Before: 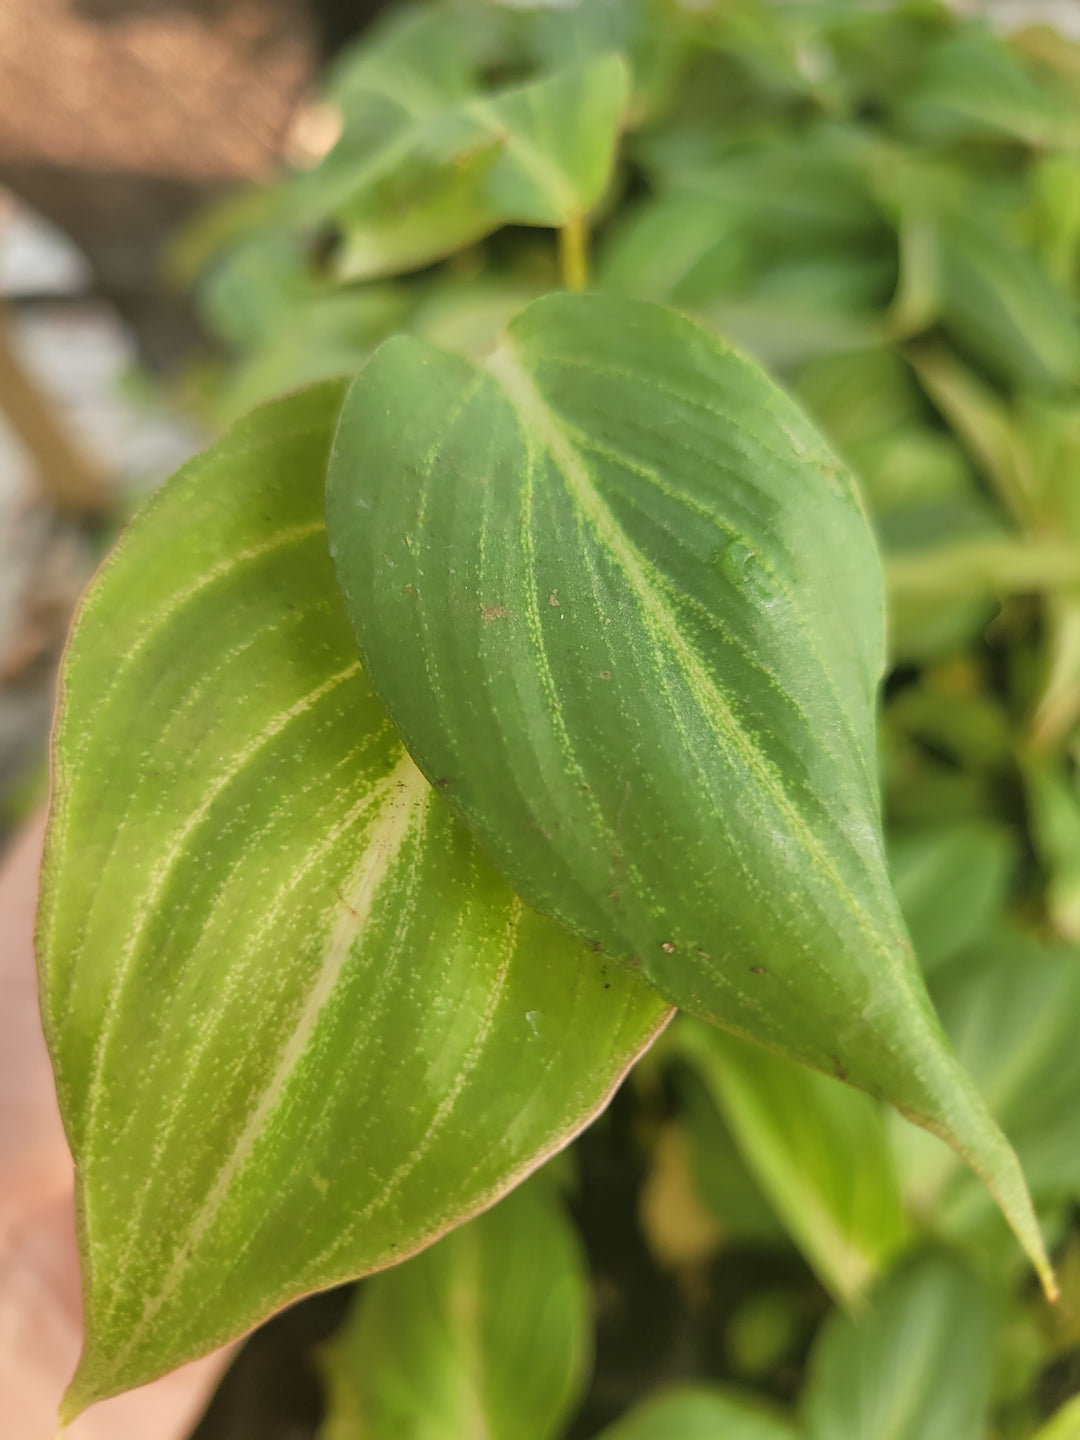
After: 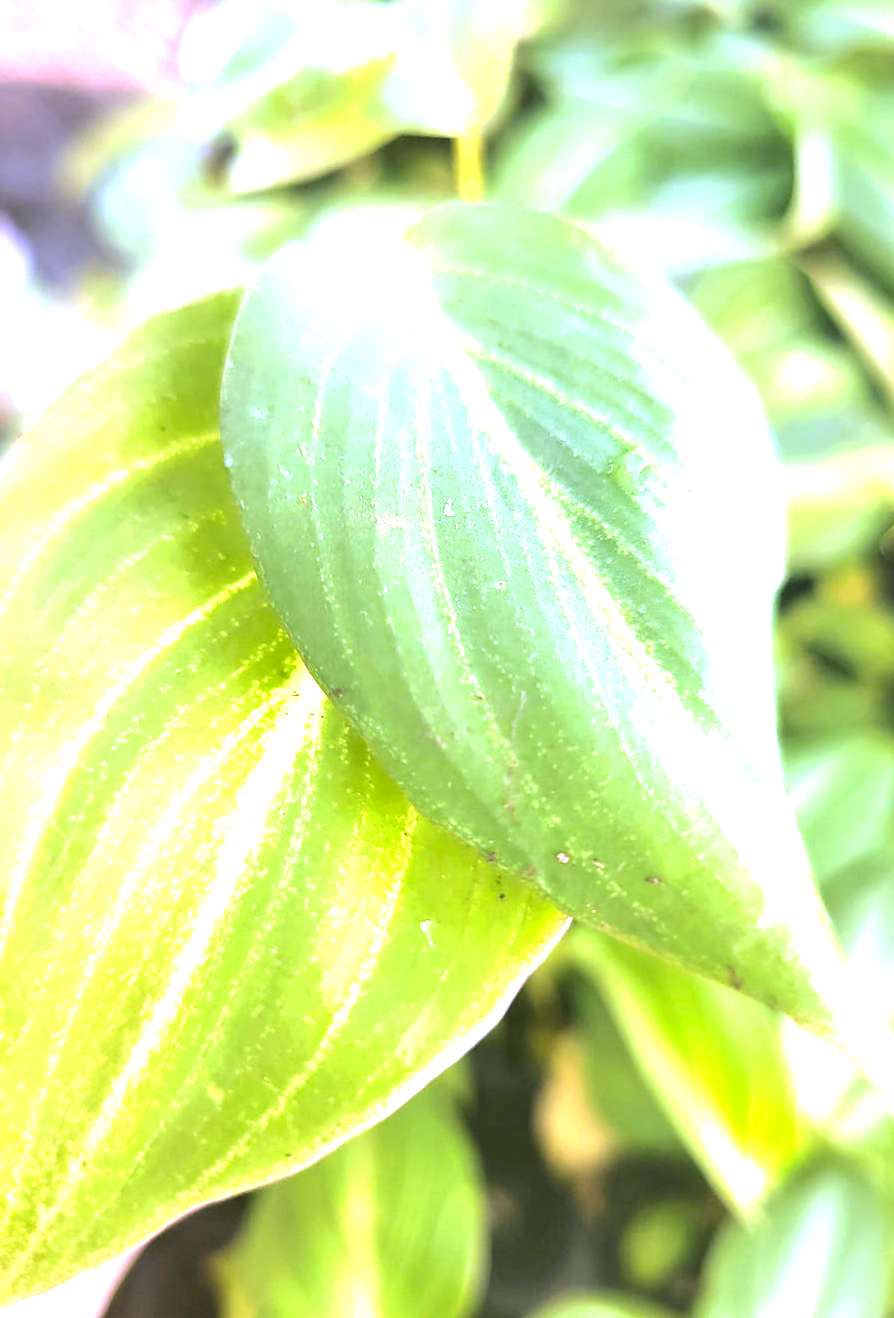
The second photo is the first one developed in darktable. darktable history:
crop: left 9.807%, top 6.259%, right 7.334%, bottom 2.177%
levels: levels [0, 0.352, 0.703]
white balance: red 0.98, blue 1.61
exposure: black level correction 0, exposure 0.7 EV, compensate exposure bias true, compensate highlight preservation false
